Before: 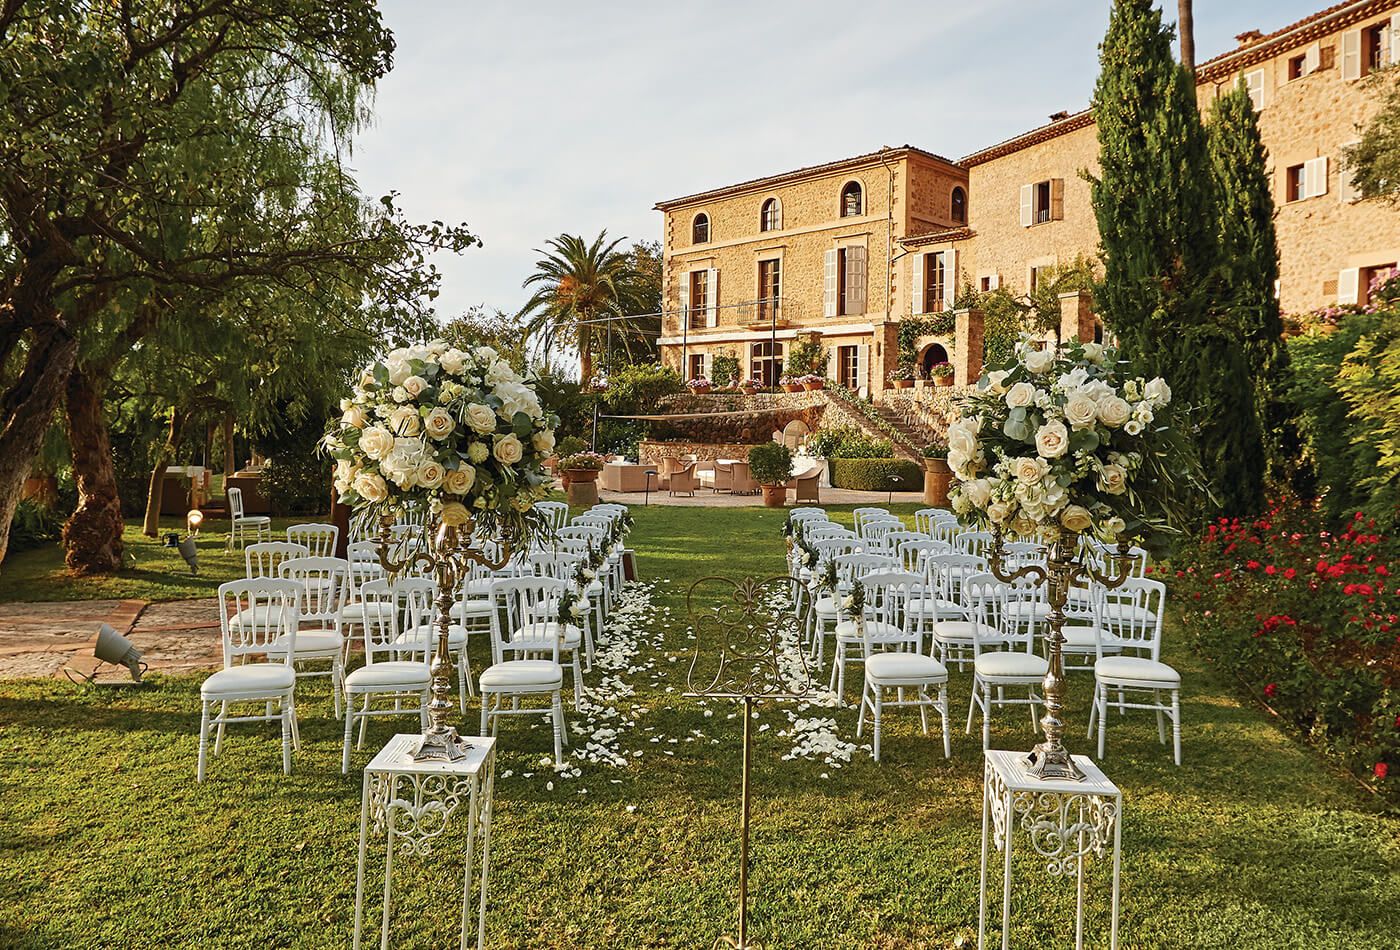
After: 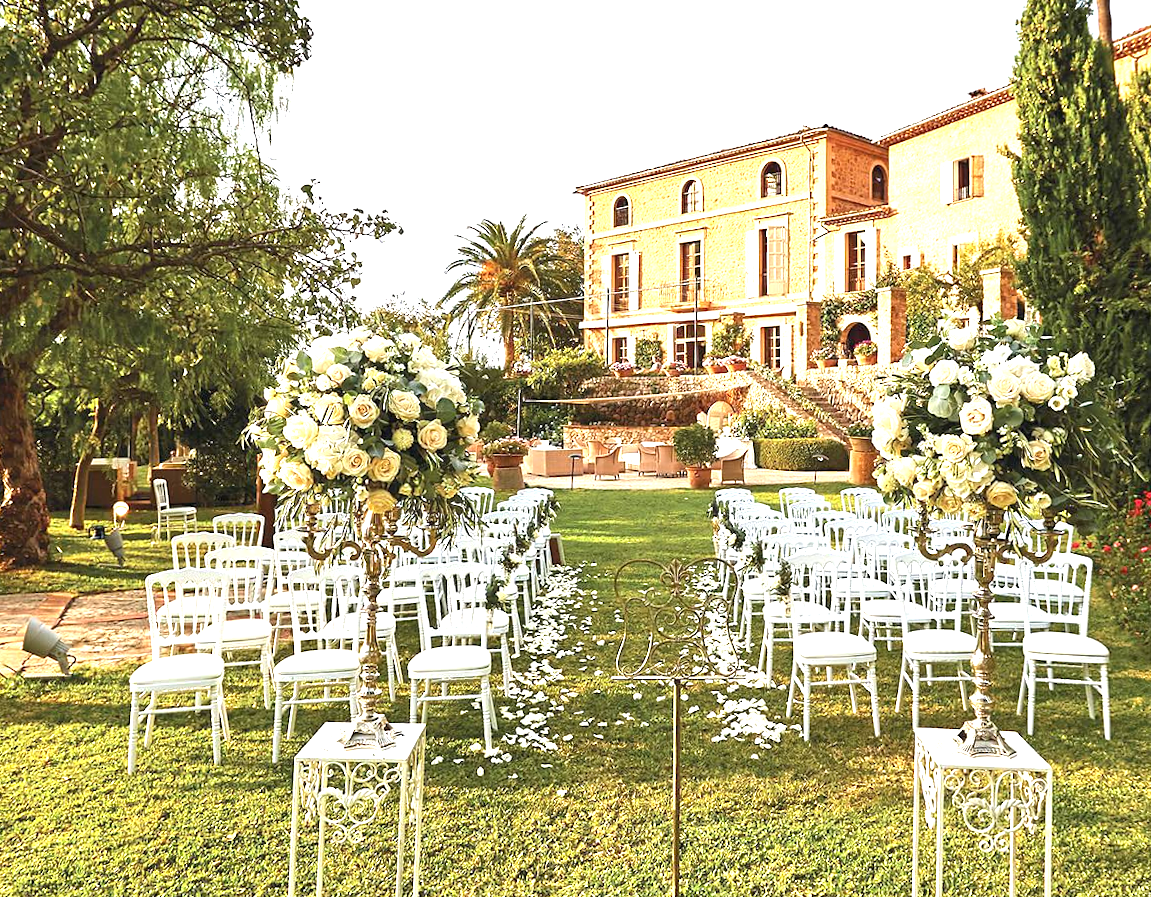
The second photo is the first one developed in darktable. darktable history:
crop and rotate: angle 1°, left 4.281%, top 0.642%, right 11.383%, bottom 2.486%
exposure: black level correction 0, exposure 1.45 EV, compensate exposure bias true, compensate highlight preservation false
